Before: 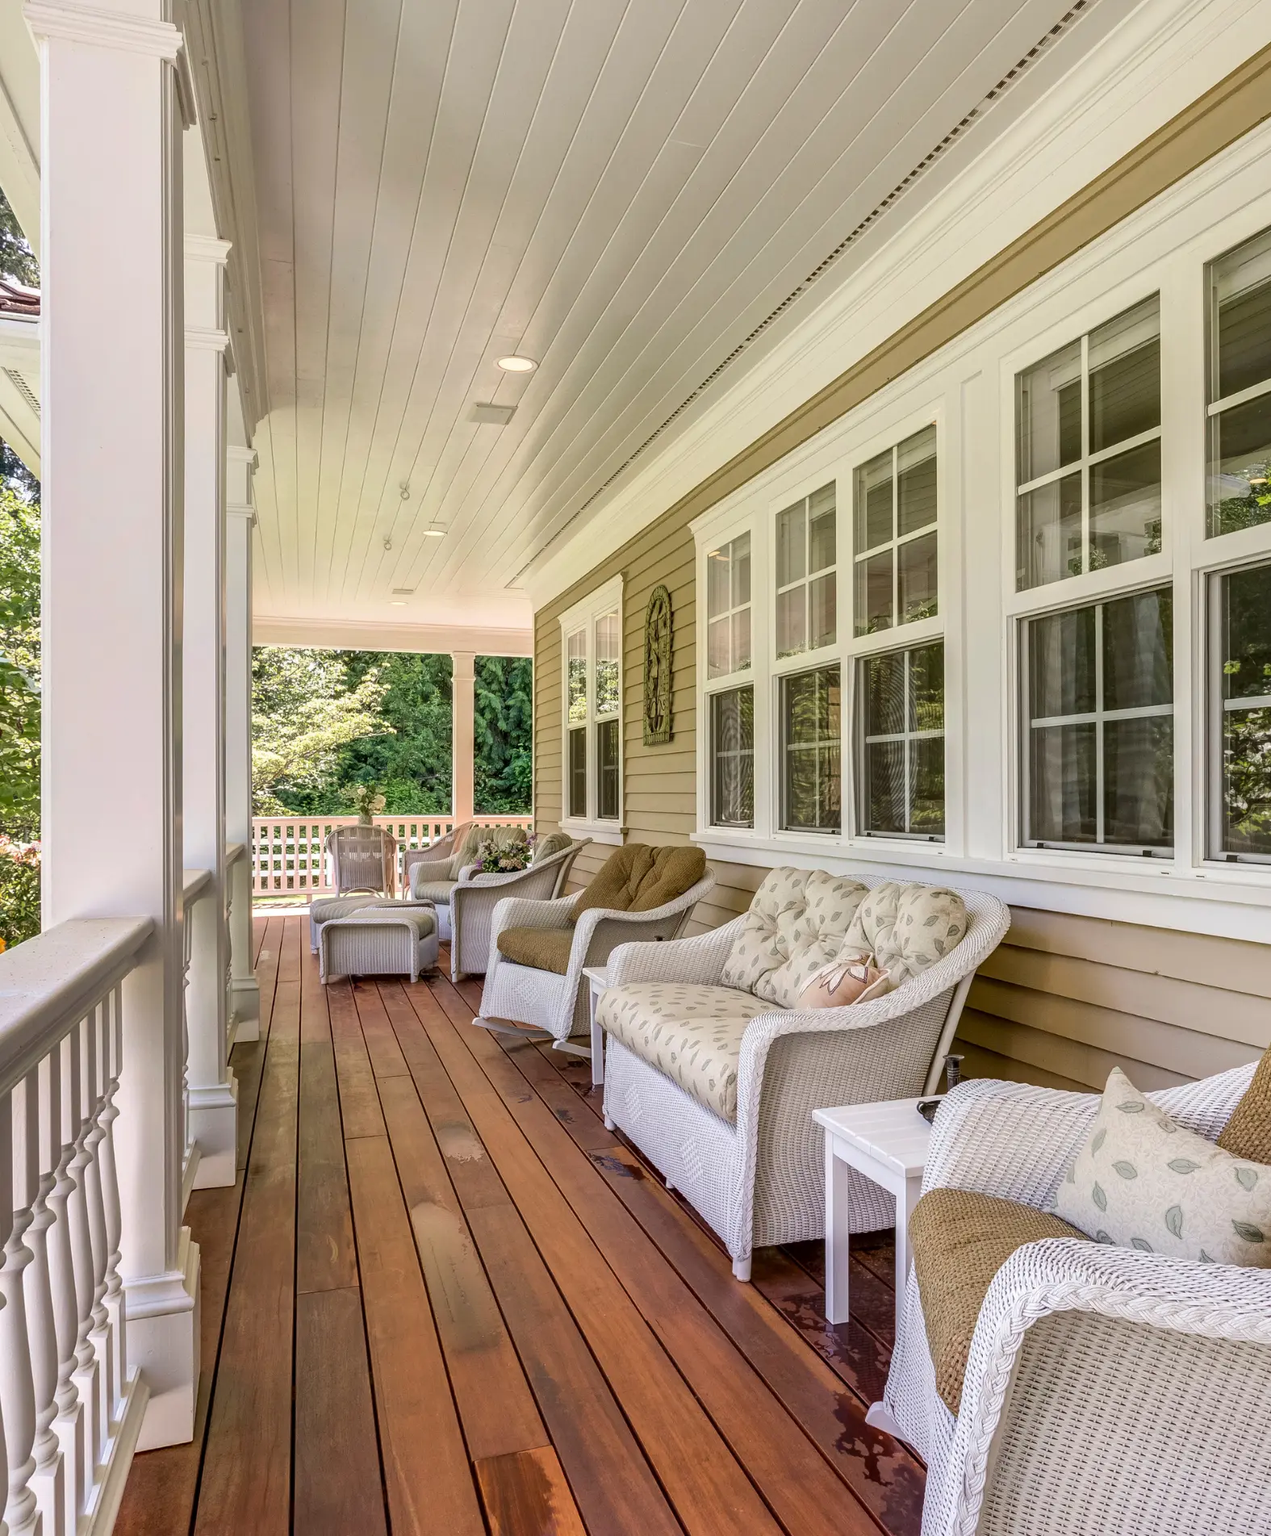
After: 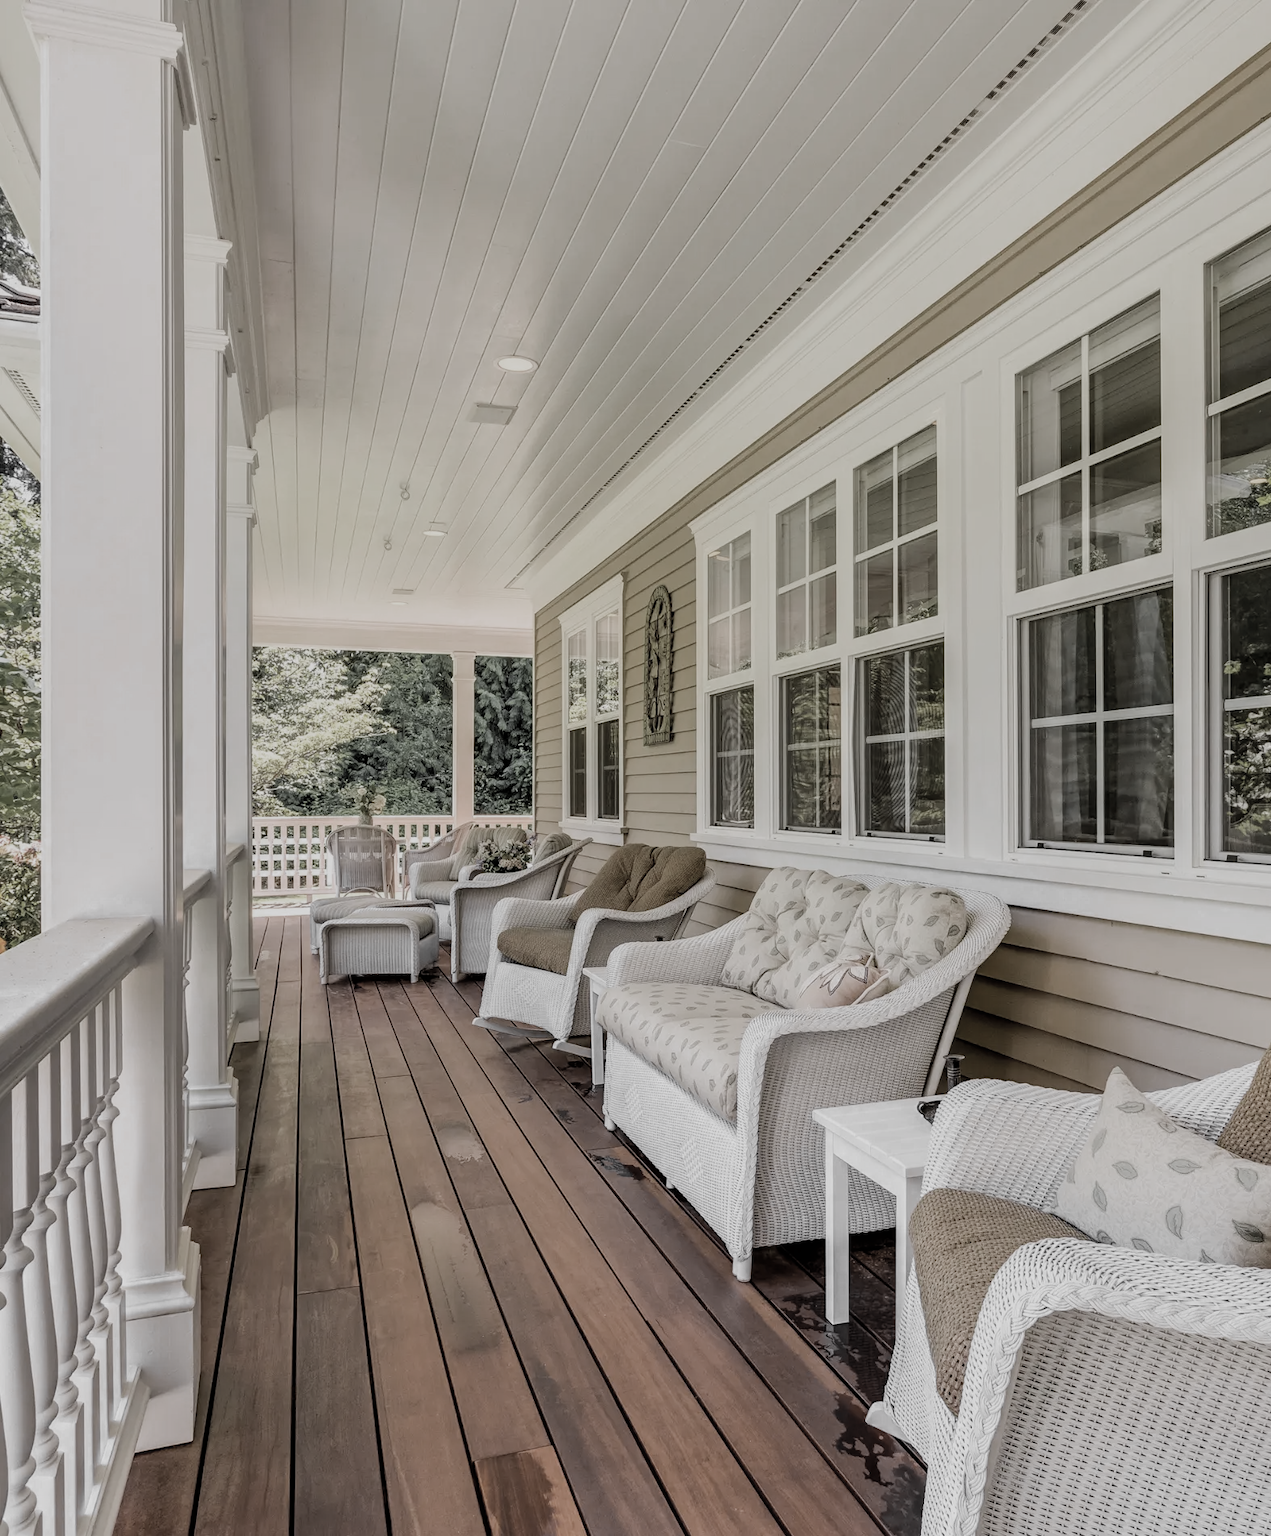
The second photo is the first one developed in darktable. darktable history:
color zones: curves: ch0 [(0, 0.613) (0.01, 0.613) (0.245, 0.448) (0.498, 0.529) (0.642, 0.665) (0.879, 0.777) (0.99, 0.613)]; ch1 [(0, 0.035) (0.121, 0.189) (0.259, 0.197) (0.415, 0.061) (0.589, 0.022) (0.732, 0.022) (0.857, 0.026) (0.991, 0.053)]
filmic rgb: black relative exposure -7.65 EV, white relative exposure 4.56 EV, hardness 3.61
color balance rgb: linear chroma grading › global chroma 1.5%, linear chroma grading › mid-tones -1%, perceptual saturation grading › global saturation -3%, perceptual saturation grading › shadows -2%
